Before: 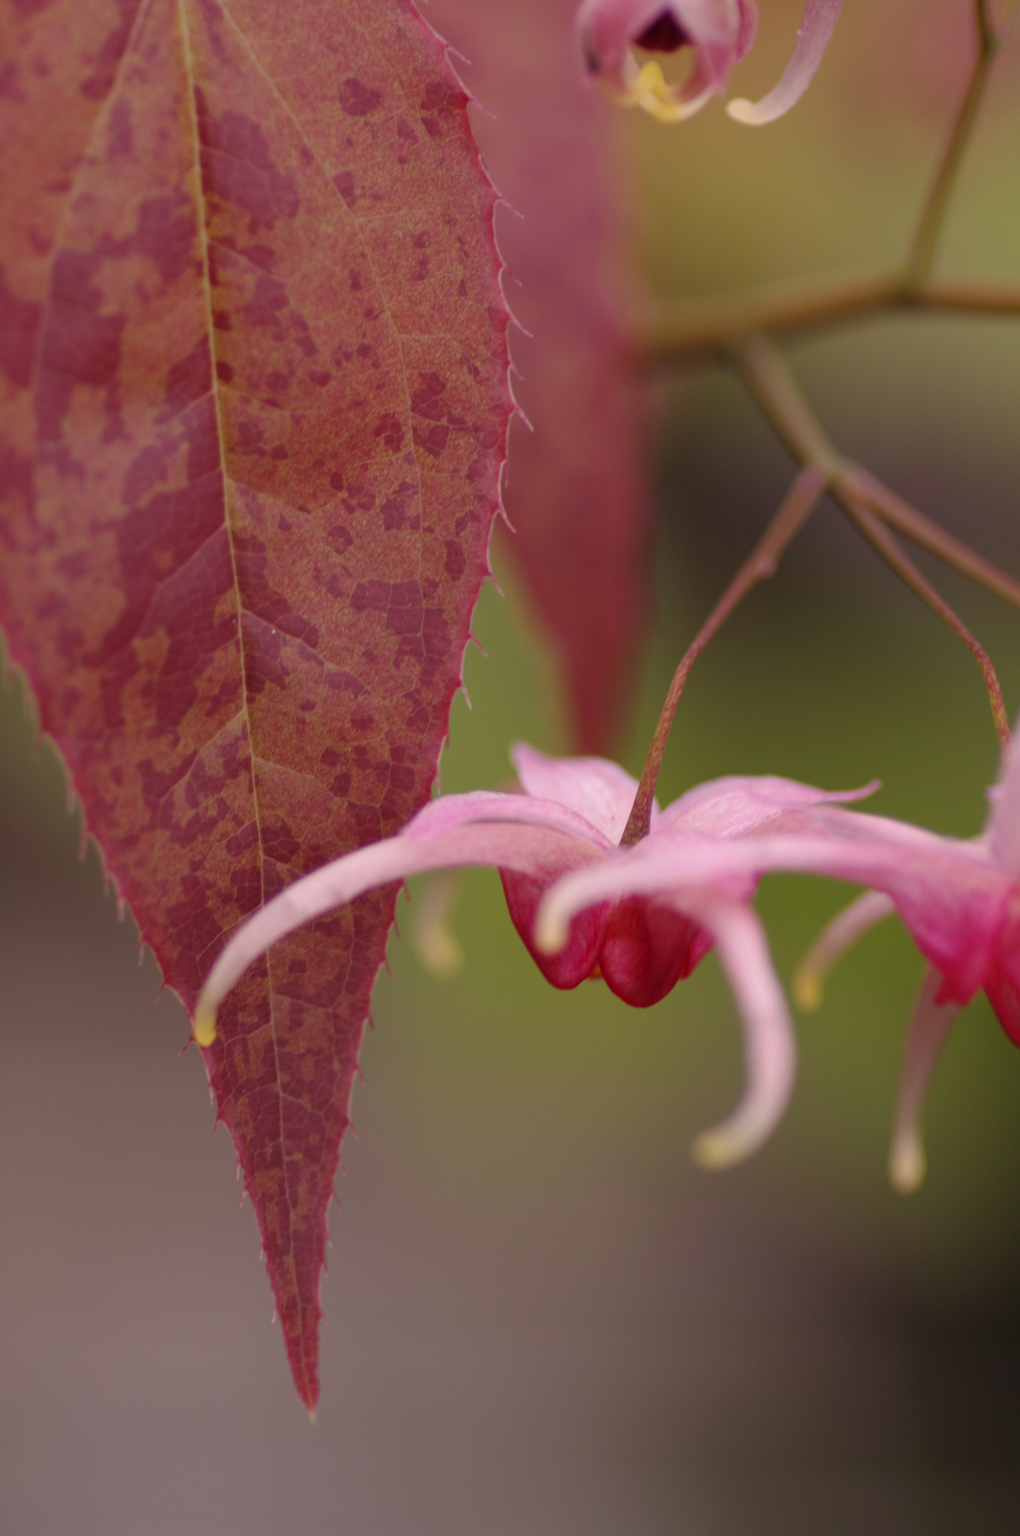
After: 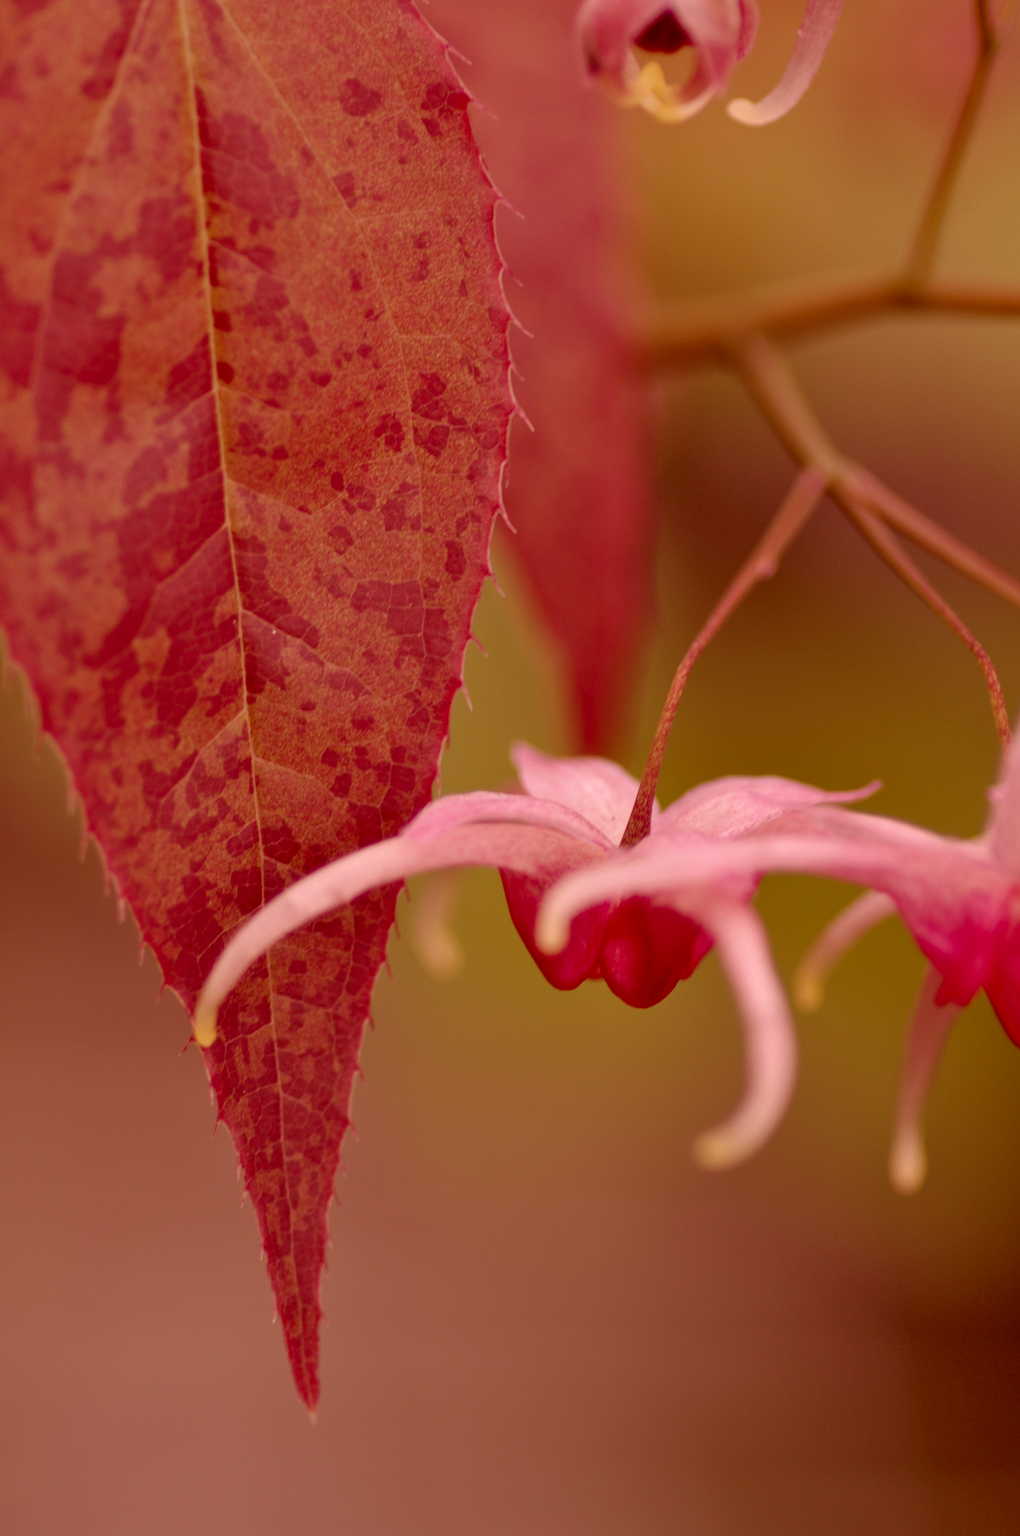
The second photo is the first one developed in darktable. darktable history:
sharpen: radius 1.967
color correction: highlights a* 9.03, highlights b* 8.71, shadows a* 40, shadows b* 40, saturation 0.8
shadows and highlights: soften with gaussian
